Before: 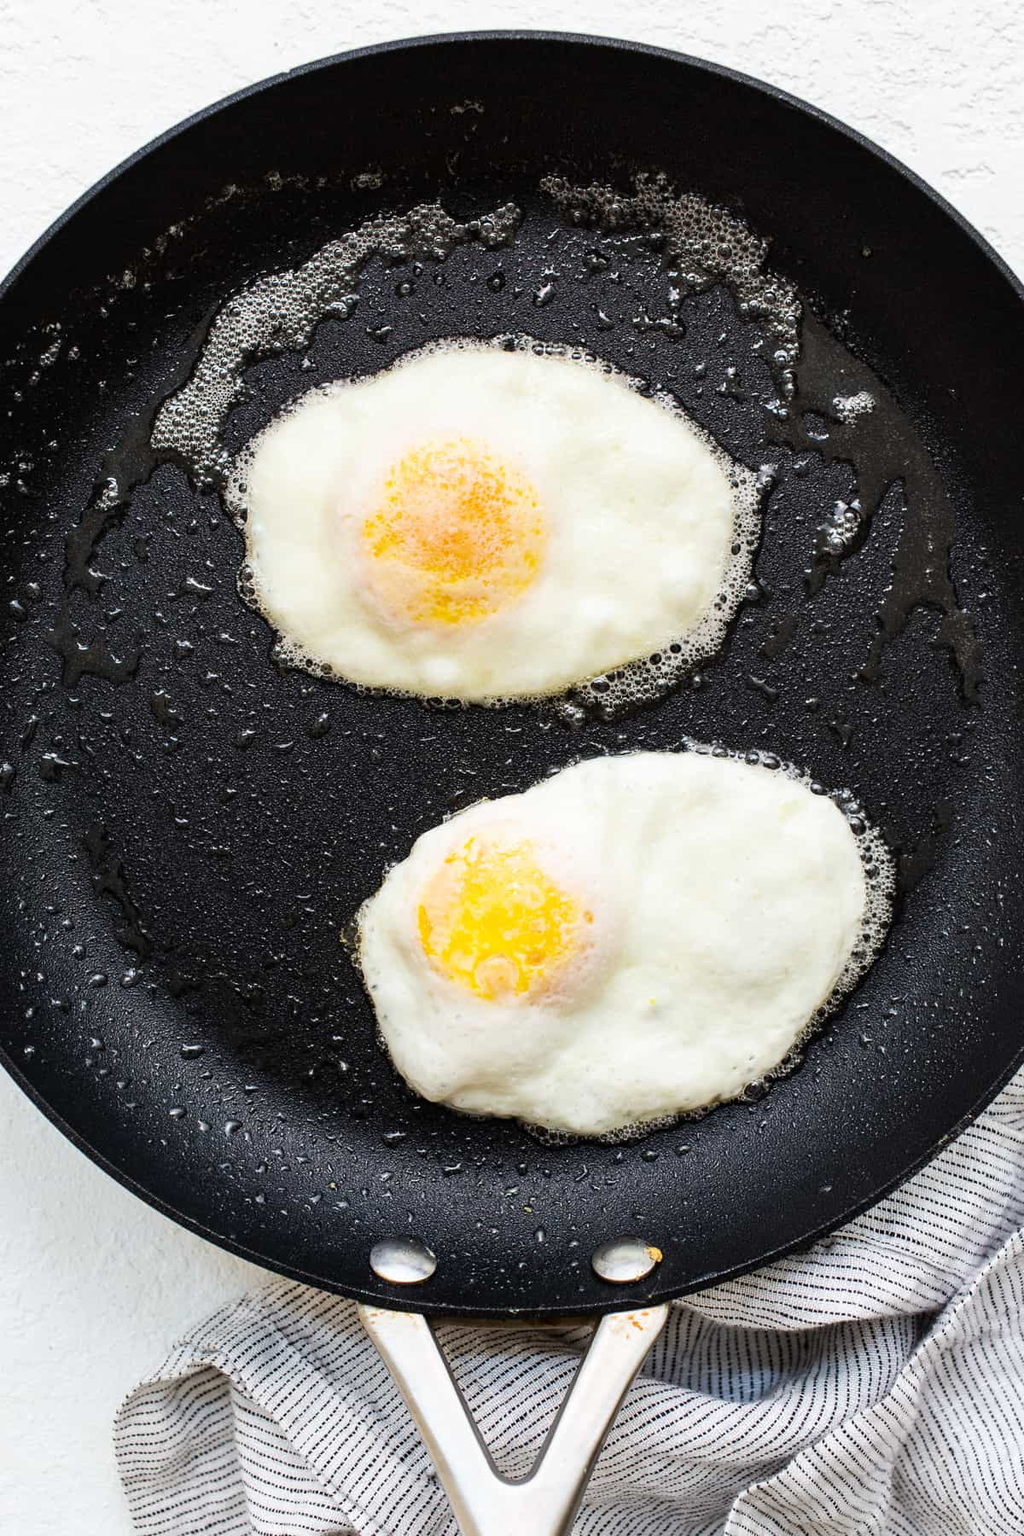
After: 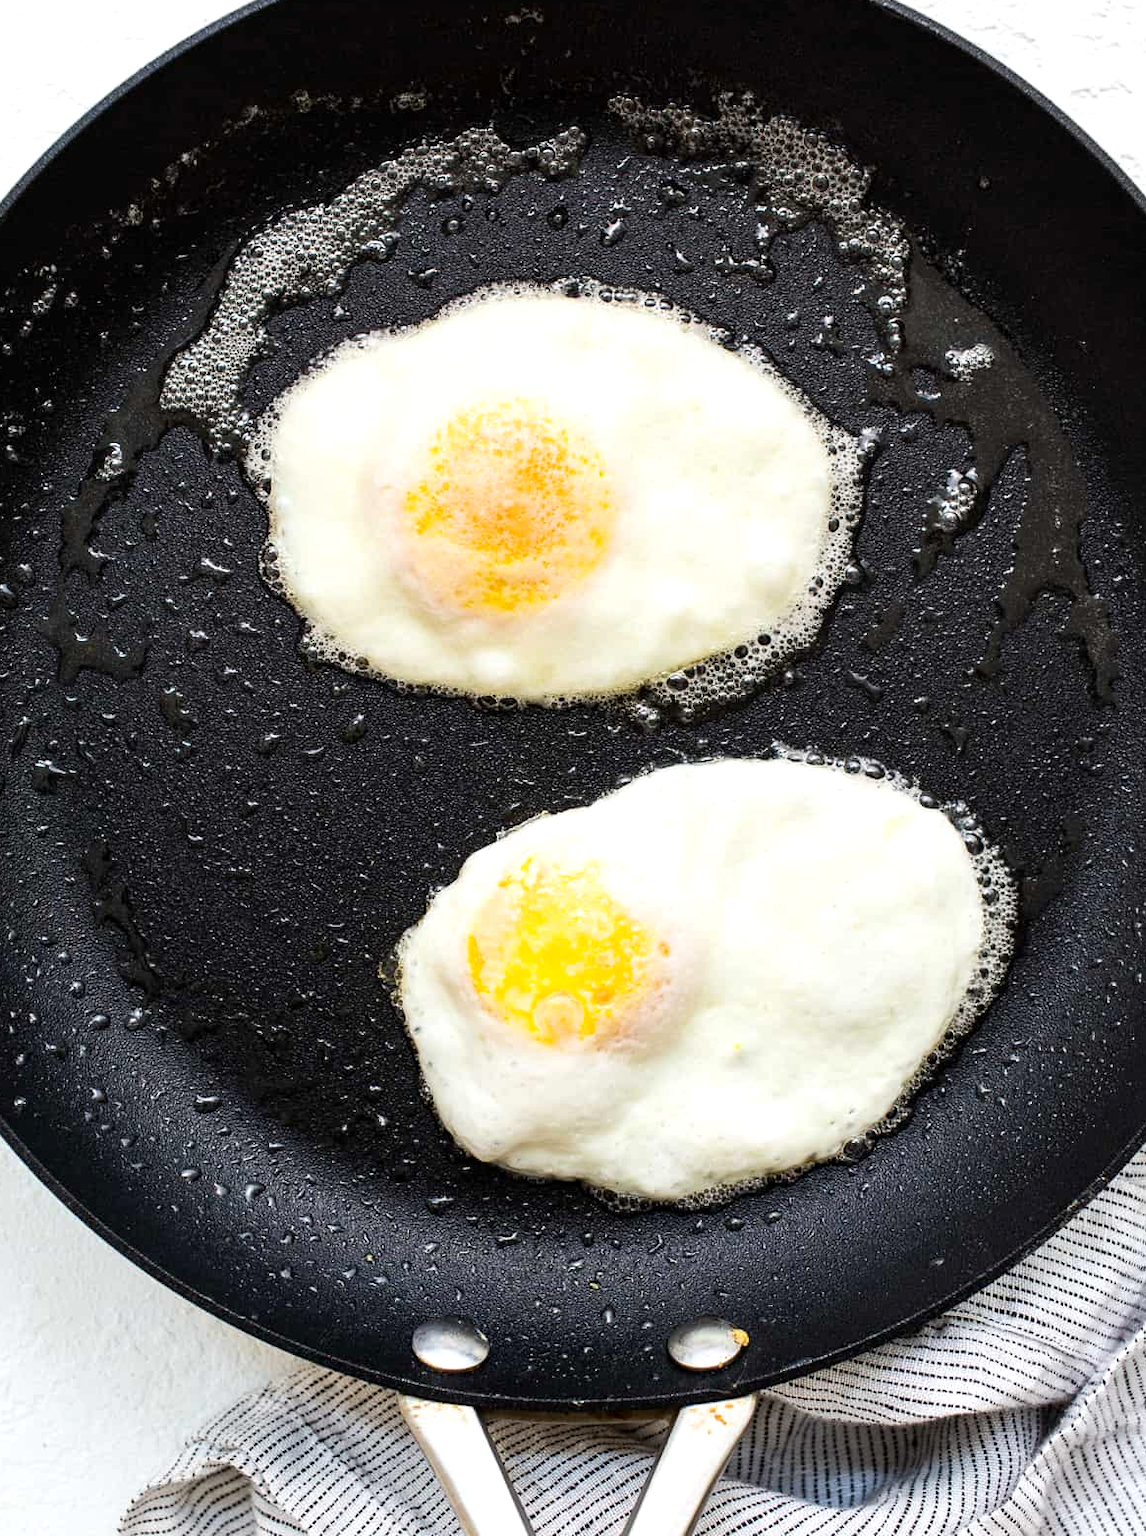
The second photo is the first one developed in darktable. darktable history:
crop: left 1.188%, top 6.104%, right 1.316%, bottom 7.047%
exposure: black level correction 0.001, exposure 0.144 EV, compensate highlight preservation false
levels: levels [0, 0.492, 0.984]
